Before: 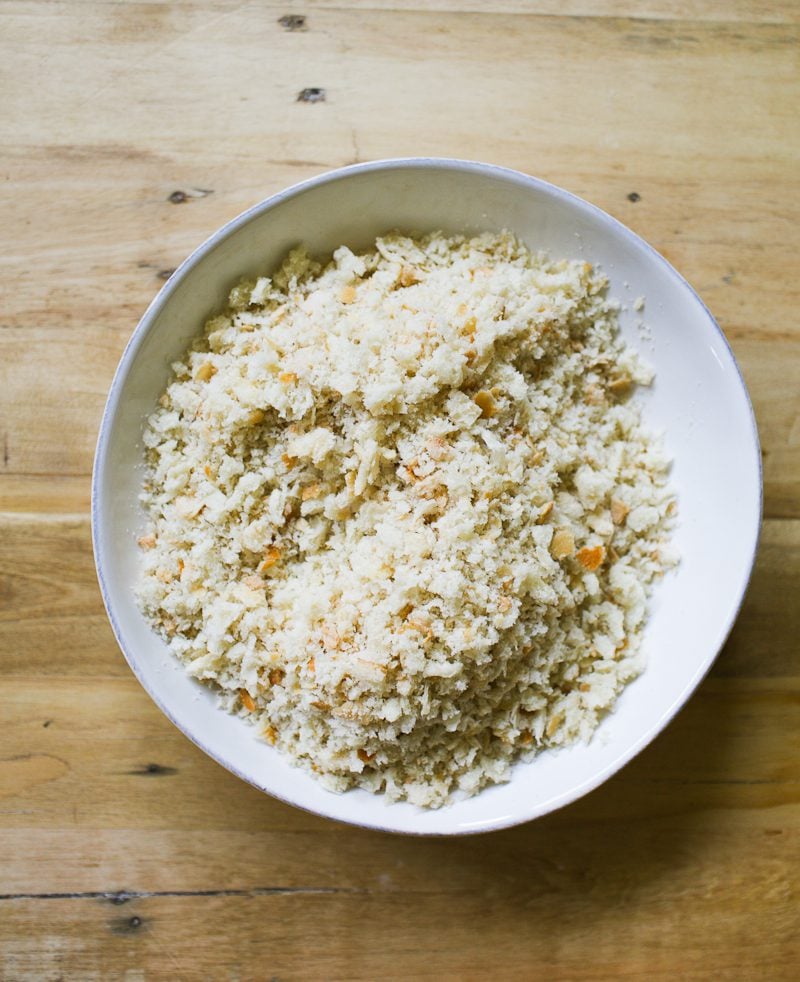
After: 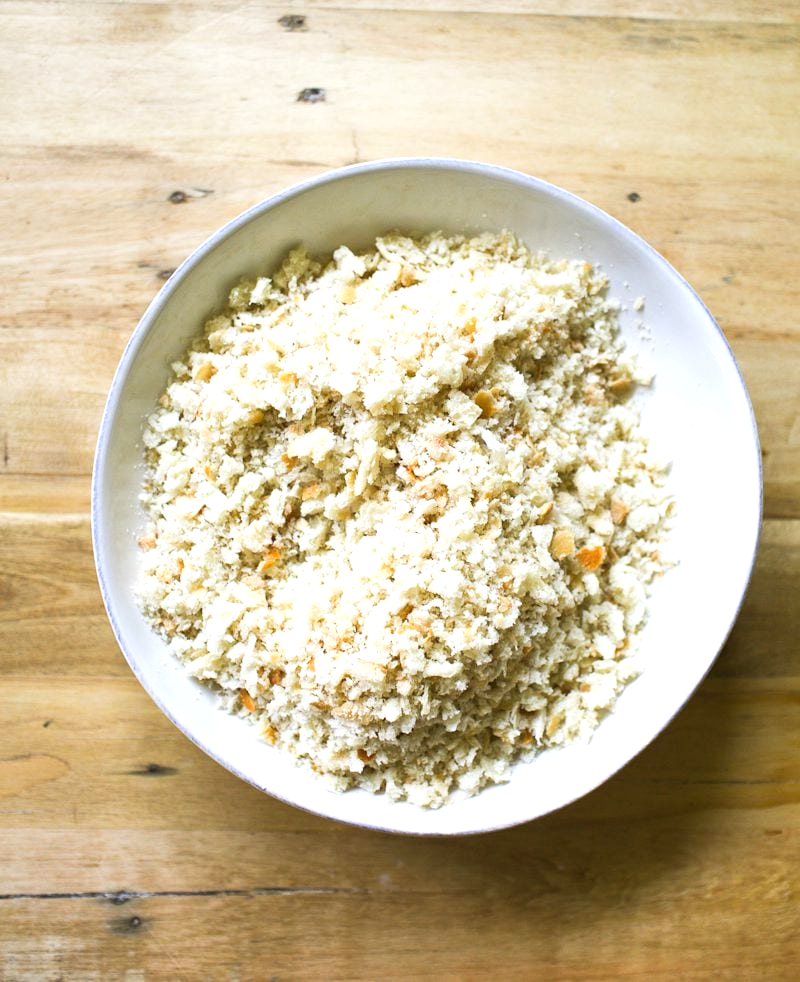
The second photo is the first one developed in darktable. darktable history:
tone equalizer: -8 EV 0.06 EV, smoothing diameter 25%, edges refinement/feathering 10, preserve details guided filter
exposure: exposure 0.6 EV, compensate highlight preservation false
